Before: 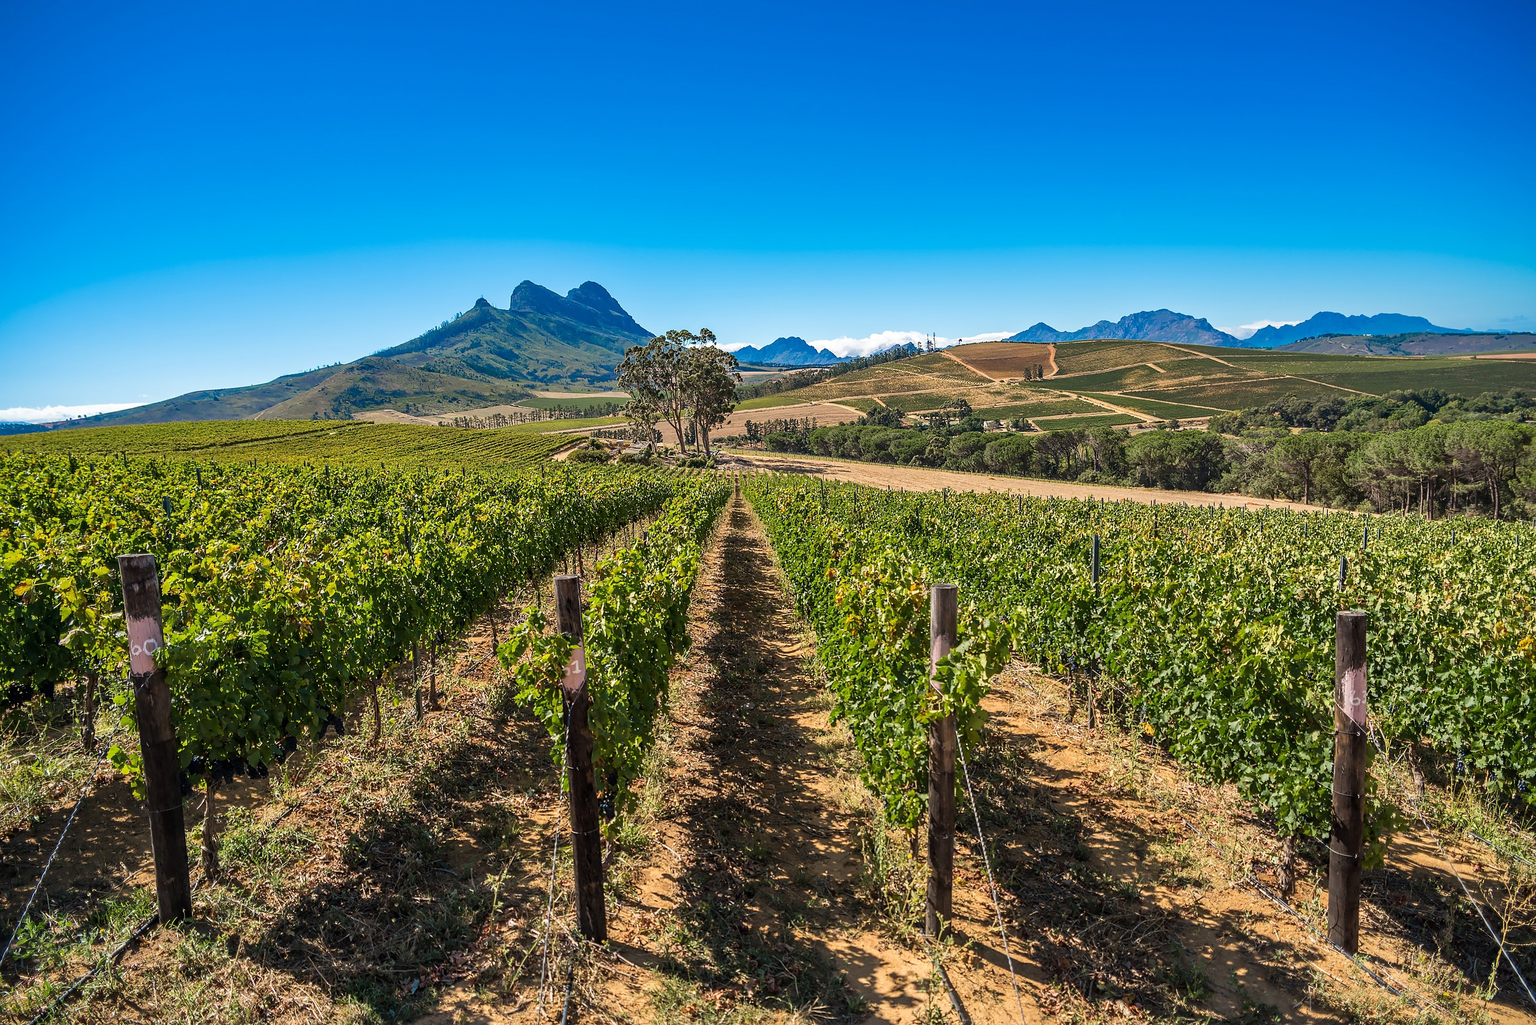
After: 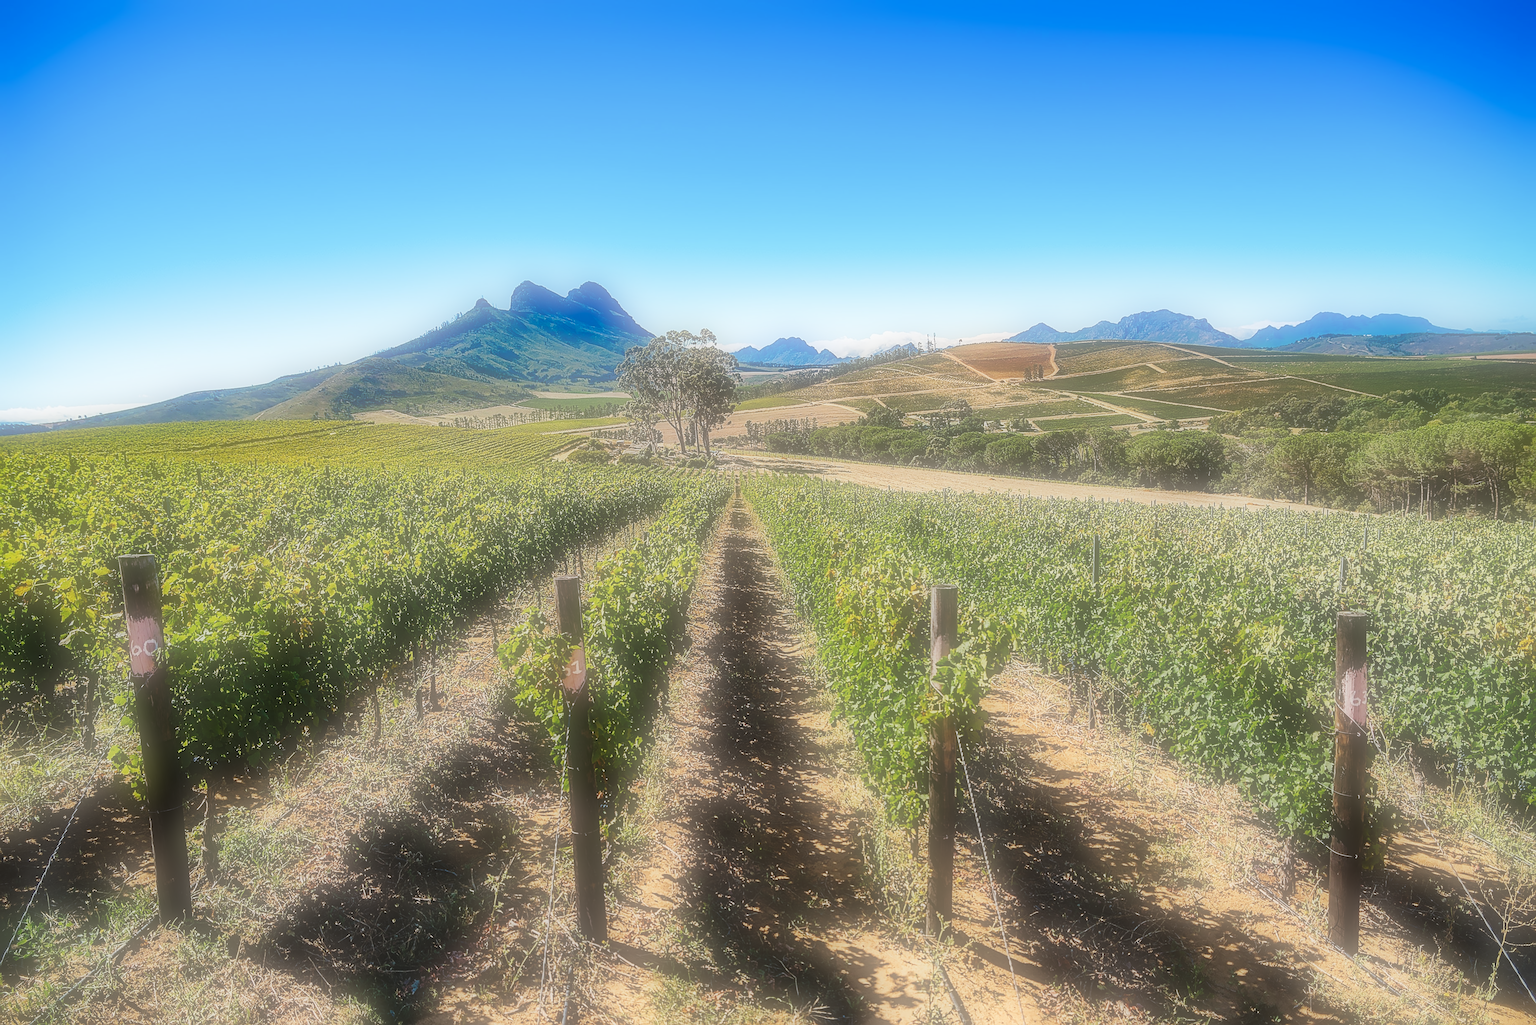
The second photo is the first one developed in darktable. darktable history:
white balance: emerald 1
base curve: curves: ch0 [(0, 0) (0.032, 0.025) (0.121, 0.166) (0.206, 0.329) (0.605, 0.79) (1, 1)], preserve colors none
sharpen: on, module defaults
soften: on, module defaults
